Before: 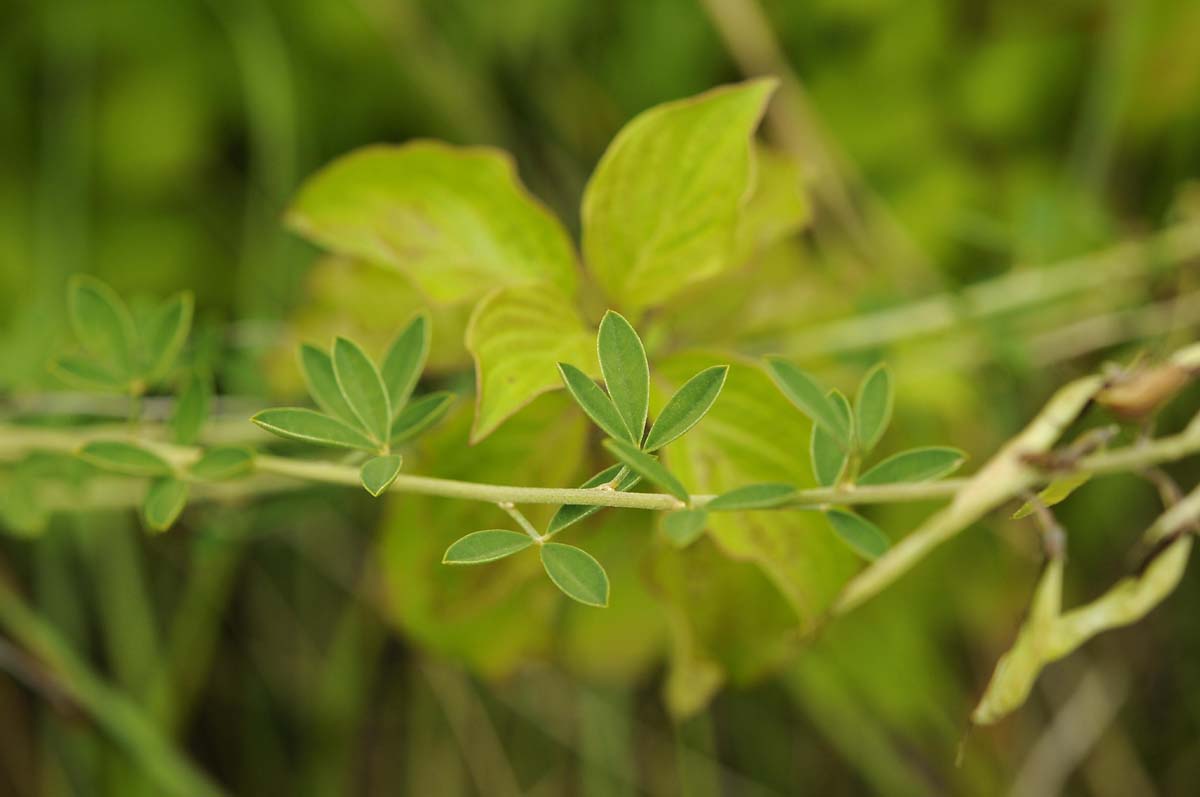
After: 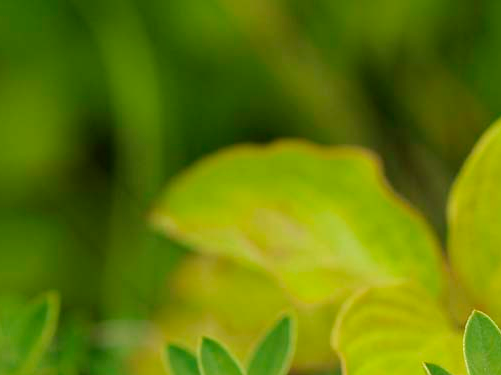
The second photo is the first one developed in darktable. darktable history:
crop and rotate: left 11.199%, top 0.056%, right 46.973%, bottom 52.863%
